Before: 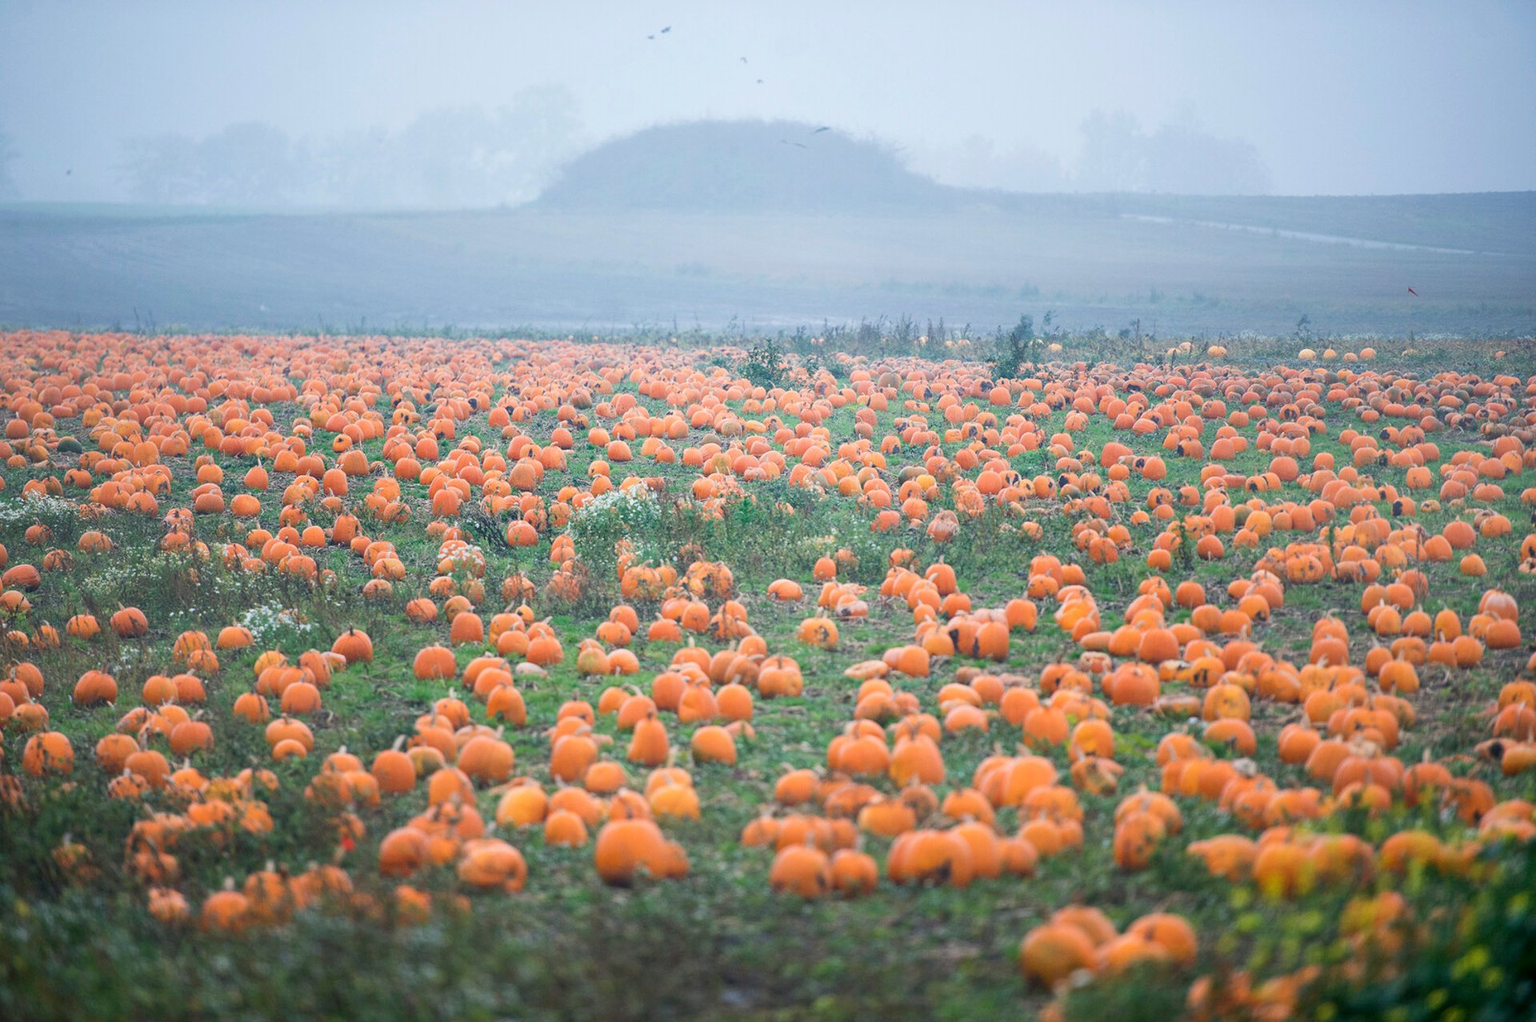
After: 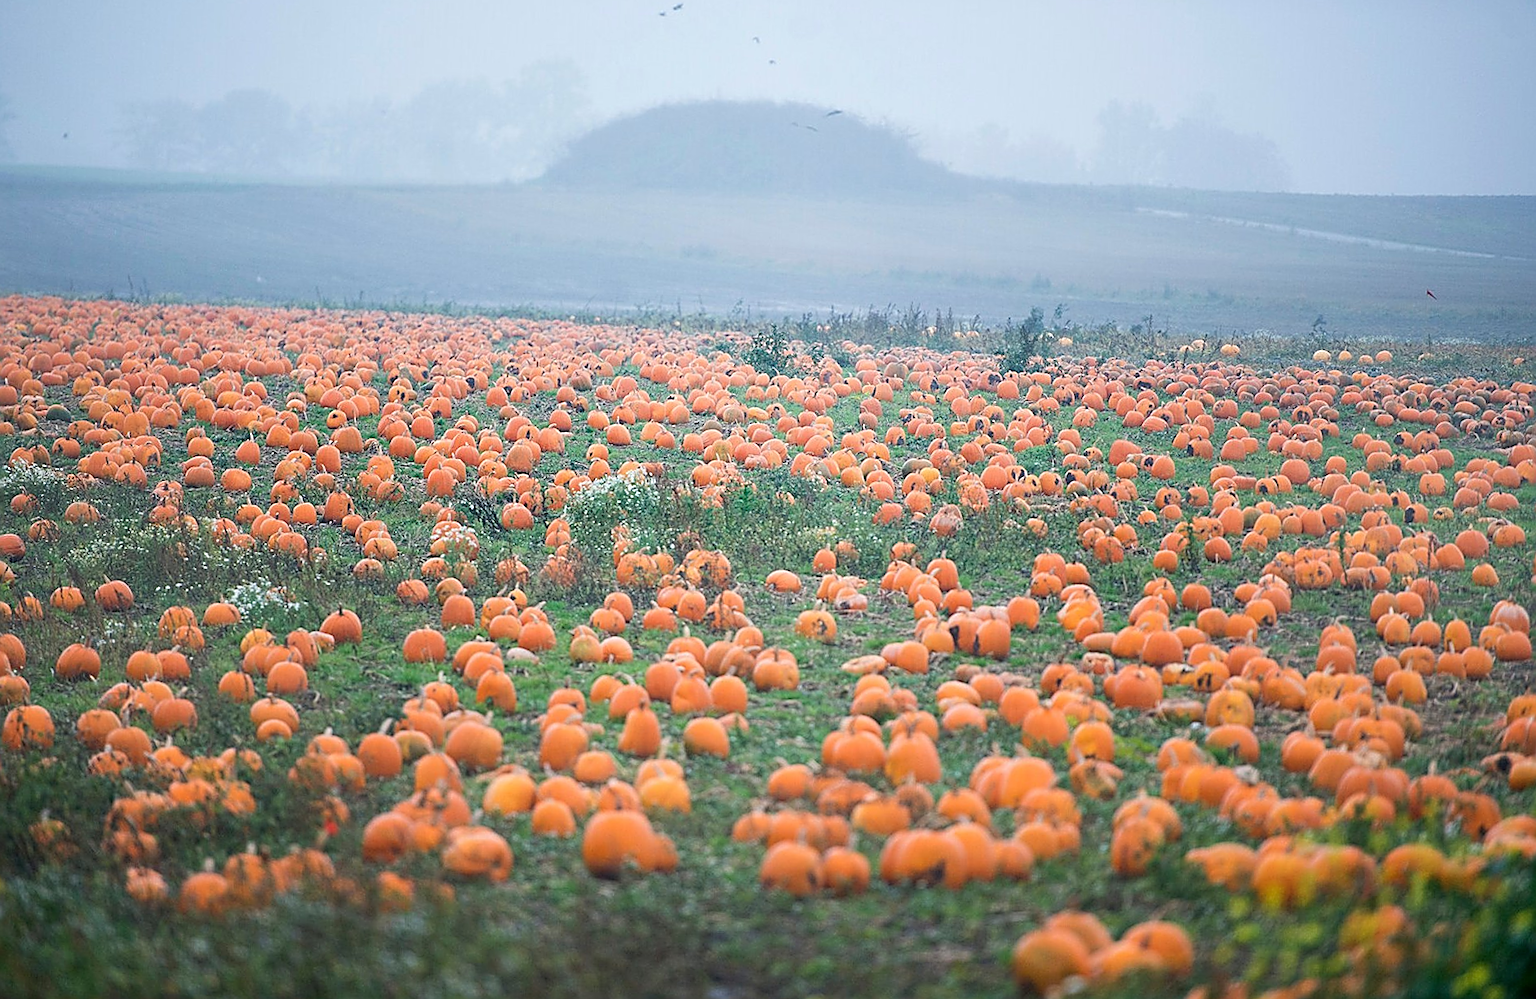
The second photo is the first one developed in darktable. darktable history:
sharpen: radius 1.685, amount 1.294
rotate and perspective: rotation 1.57°, crop left 0.018, crop right 0.982, crop top 0.039, crop bottom 0.961
